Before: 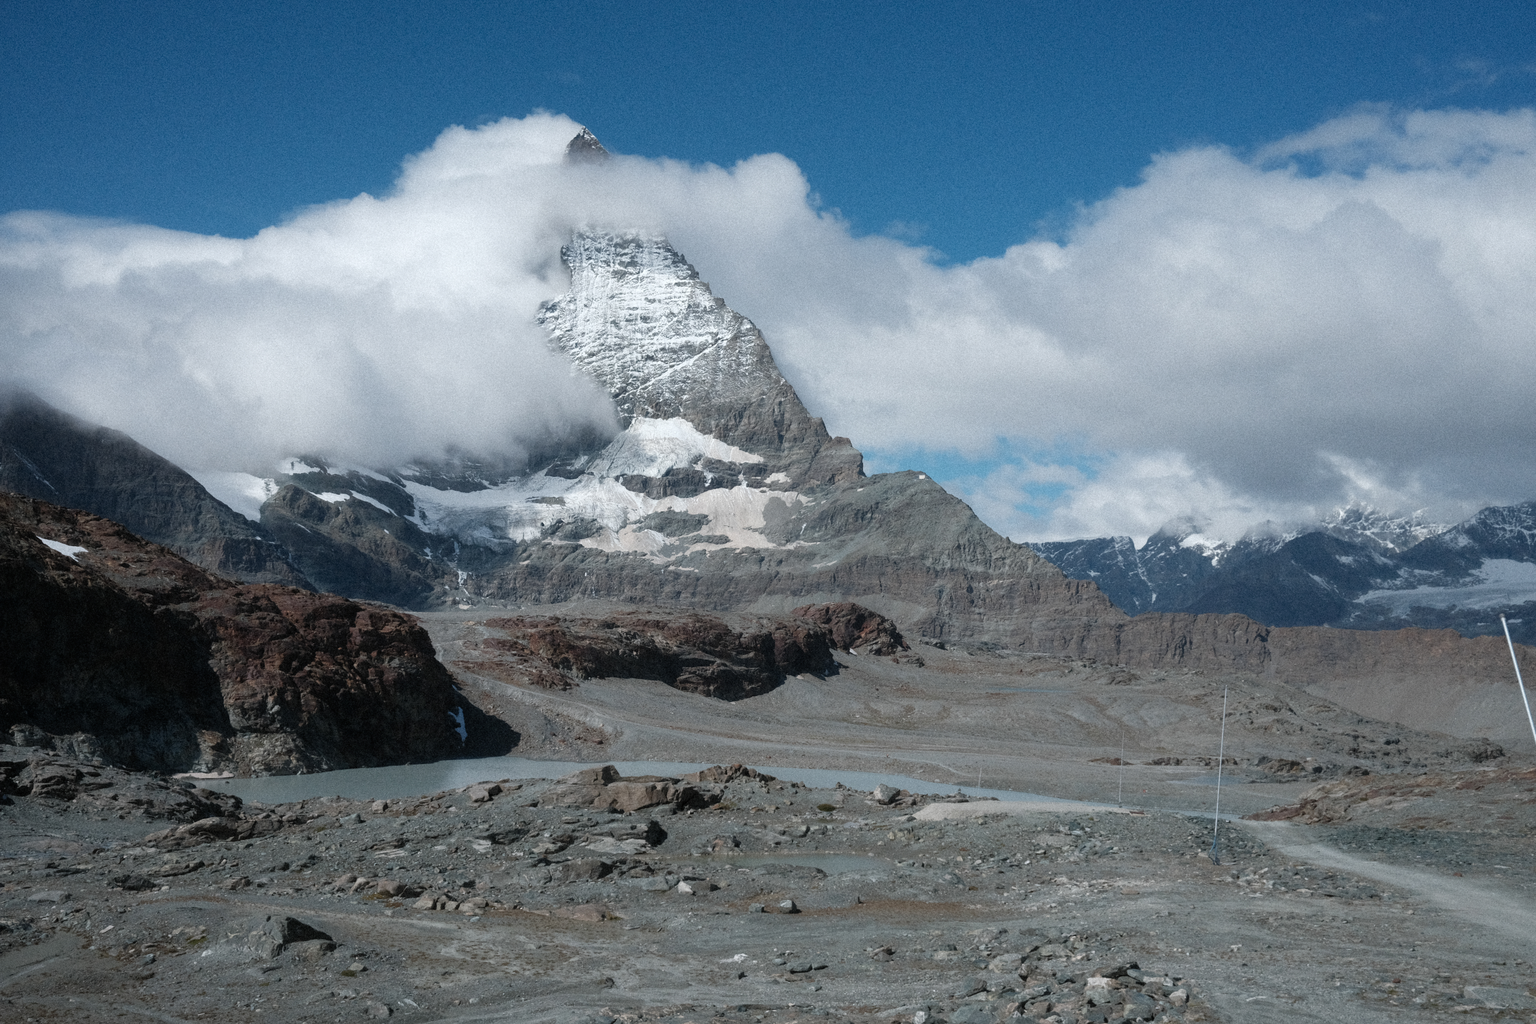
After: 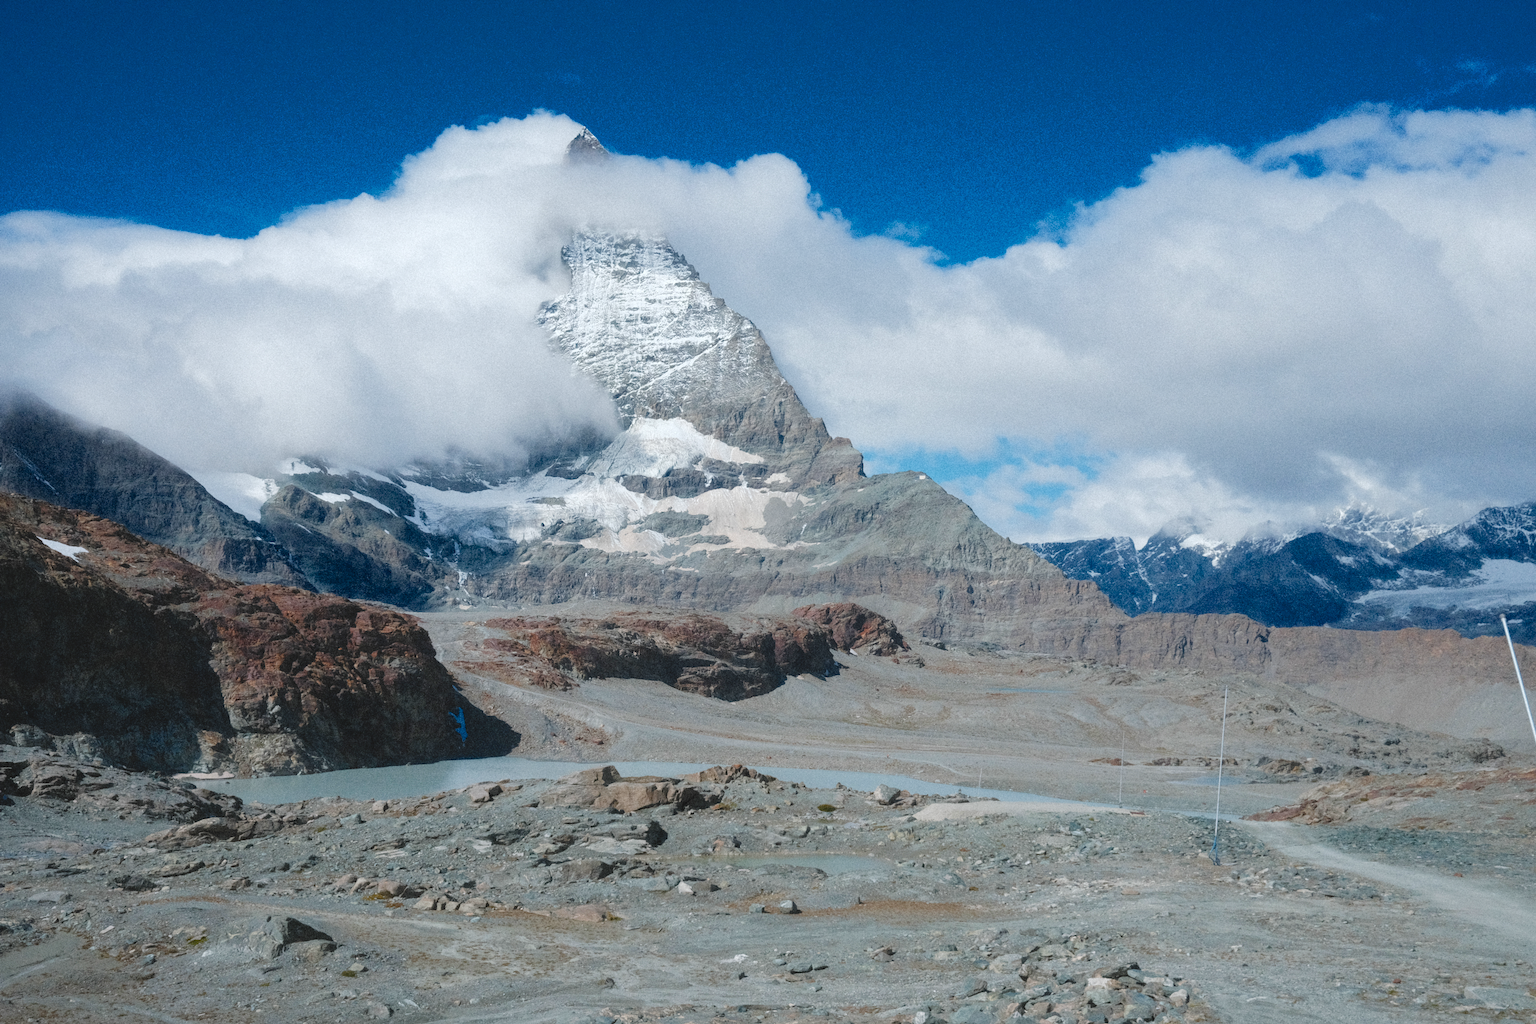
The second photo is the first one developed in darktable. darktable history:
color balance rgb: global offset › luminance 0.241%, perceptual saturation grading › global saturation 34.662%, perceptual saturation grading › highlights -29.984%, perceptual saturation grading › shadows 35.813%, perceptual brilliance grading › mid-tones 11.039%, perceptual brilliance grading › shadows 14.767%, global vibrance 15.732%, saturation formula JzAzBz (2021)
shadows and highlights: shadows 24.91, highlights -25.96
contrast brightness saturation: brightness 0.147
